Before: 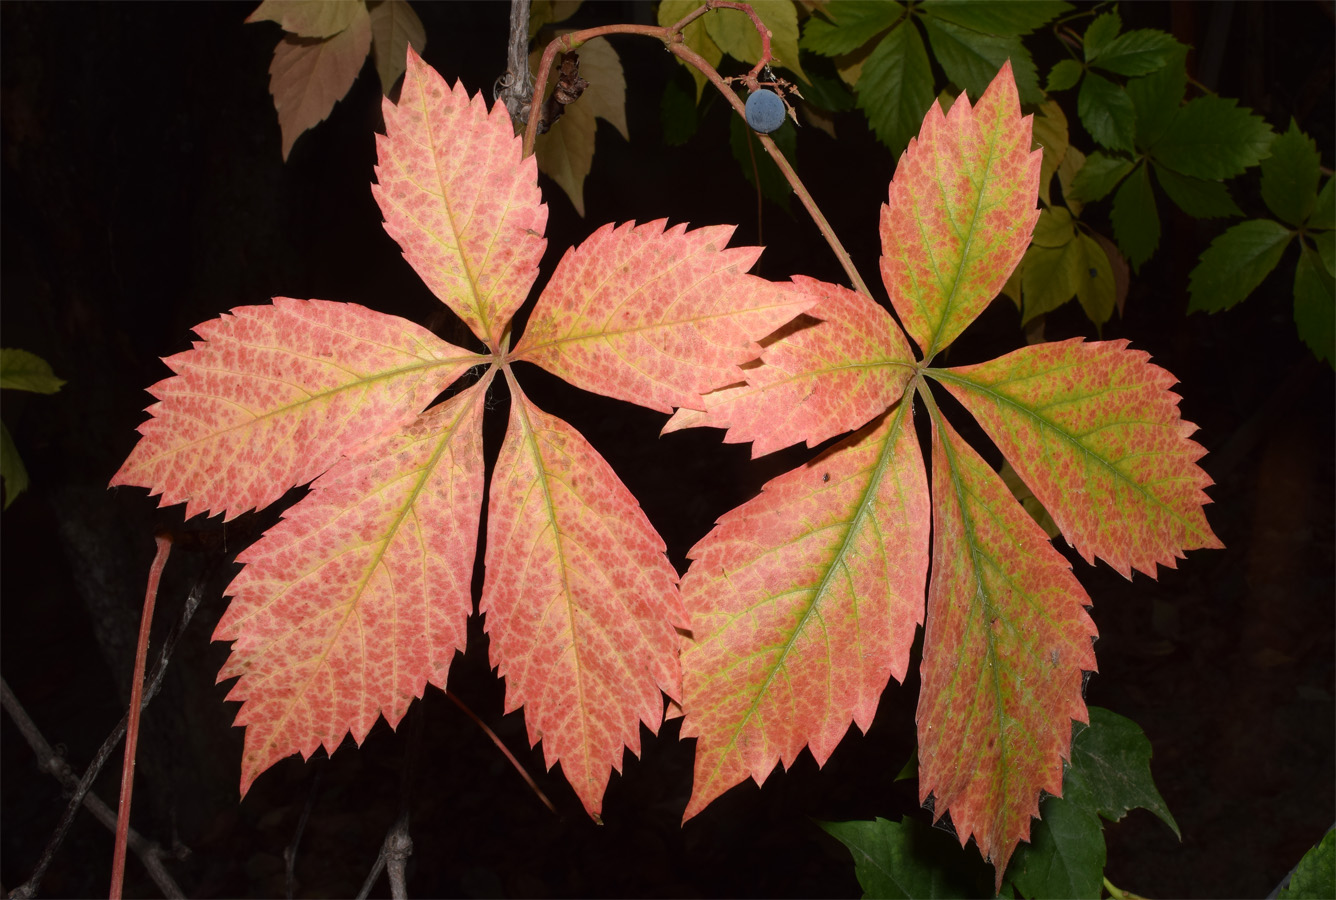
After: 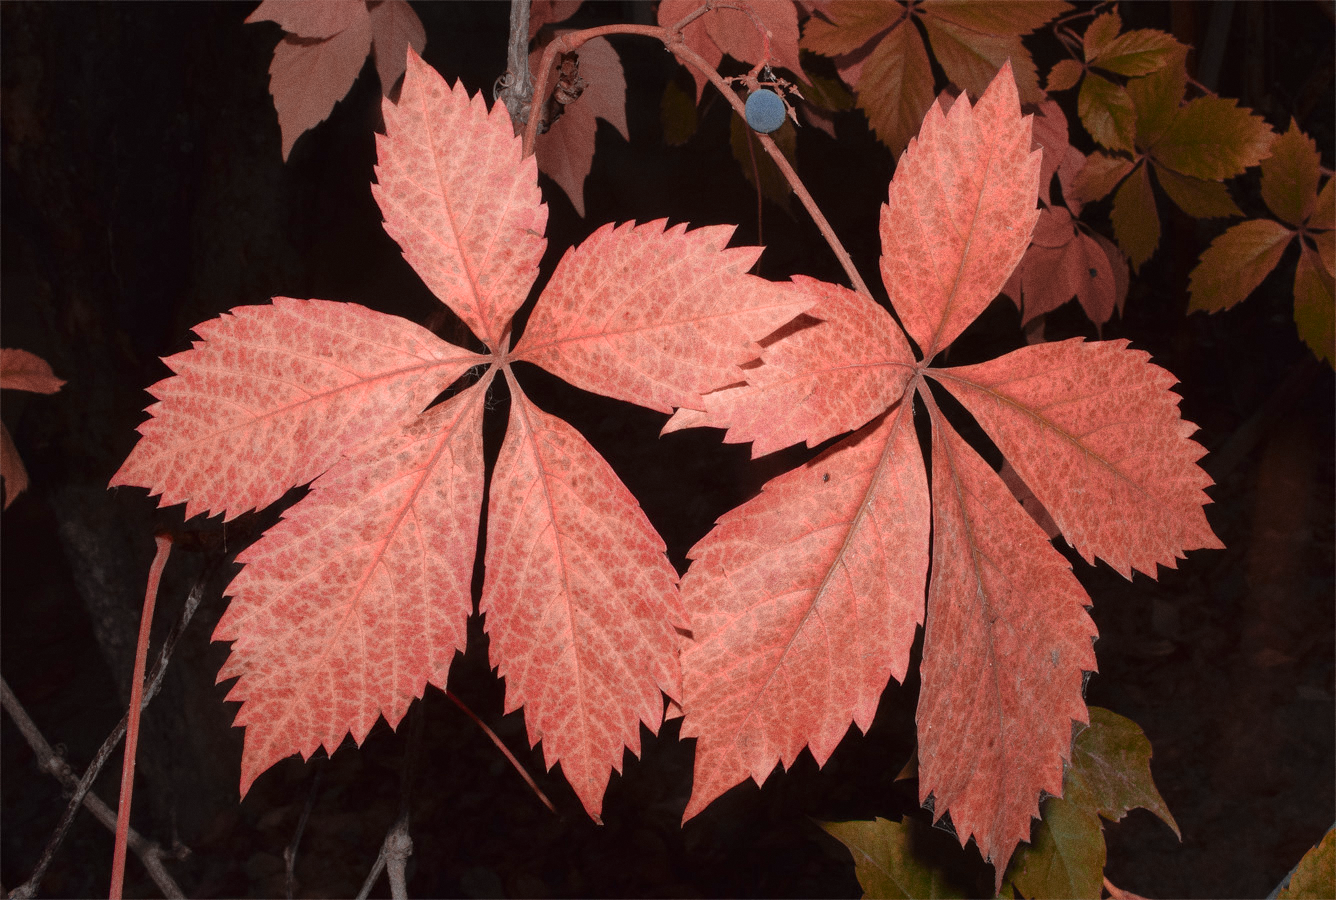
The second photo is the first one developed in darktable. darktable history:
grain: coarseness 0.09 ISO
color zones: curves: ch2 [(0, 0.5) (0.084, 0.497) (0.323, 0.335) (0.4, 0.497) (1, 0.5)], process mode strong
shadows and highlights: on, module defaults
